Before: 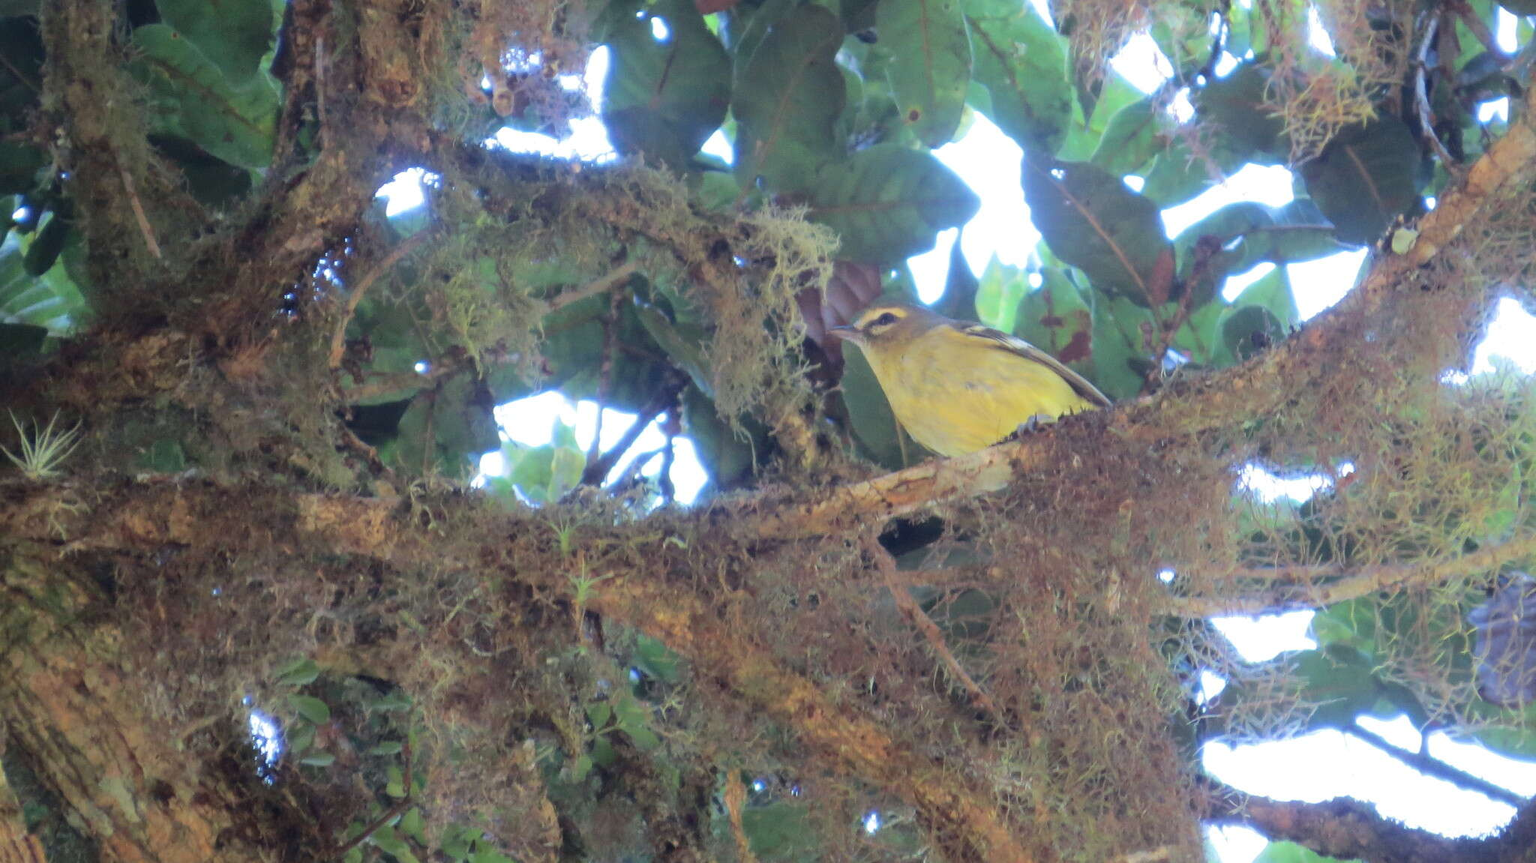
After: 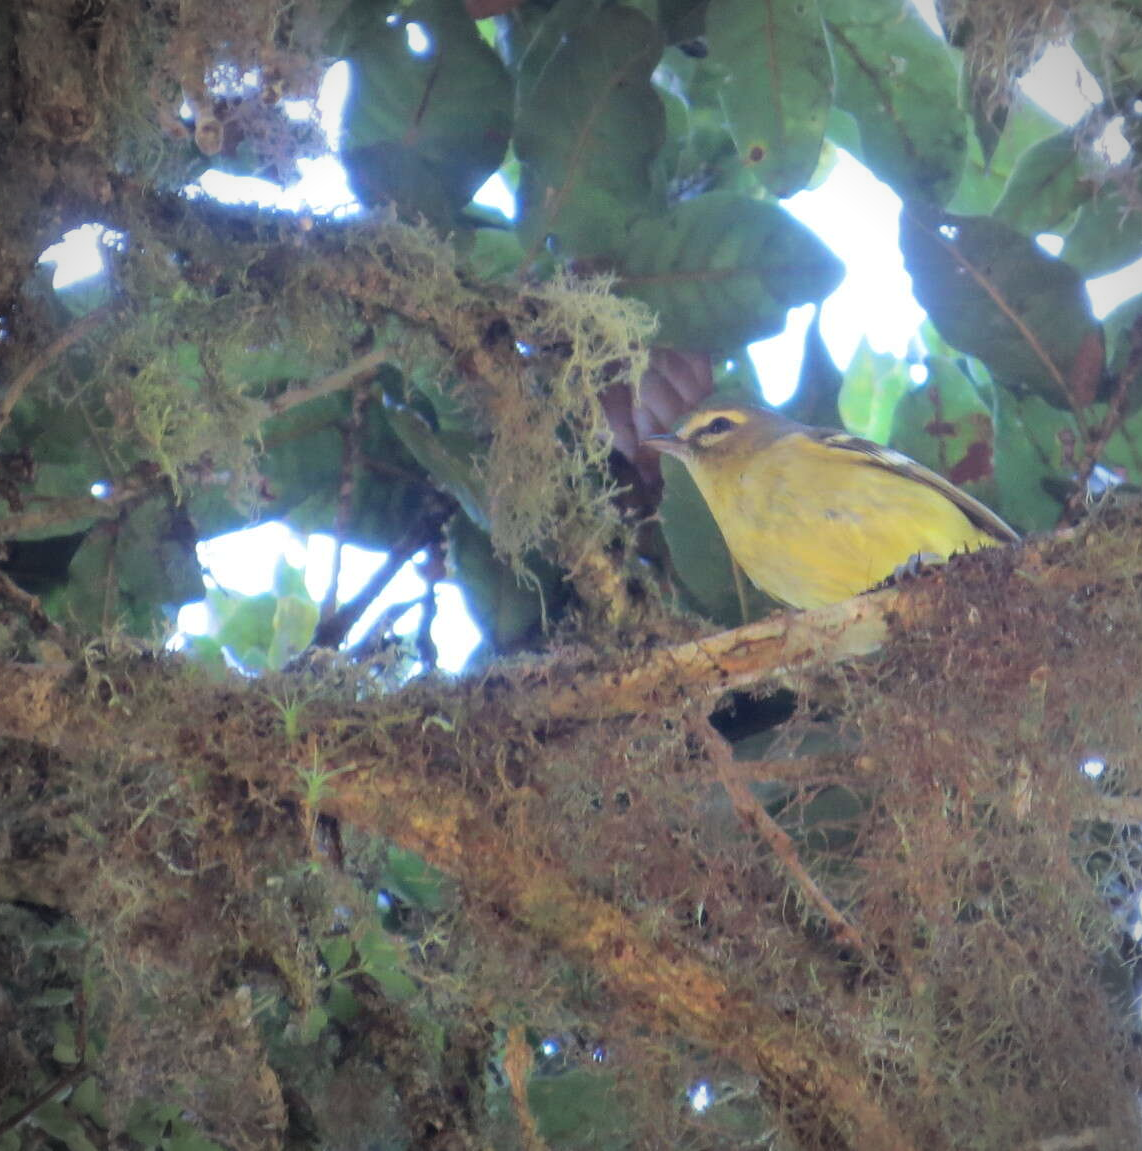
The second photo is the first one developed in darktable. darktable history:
vignetting: automatic ratio true
crop and rotate: left 22.605%, right 21.598%
